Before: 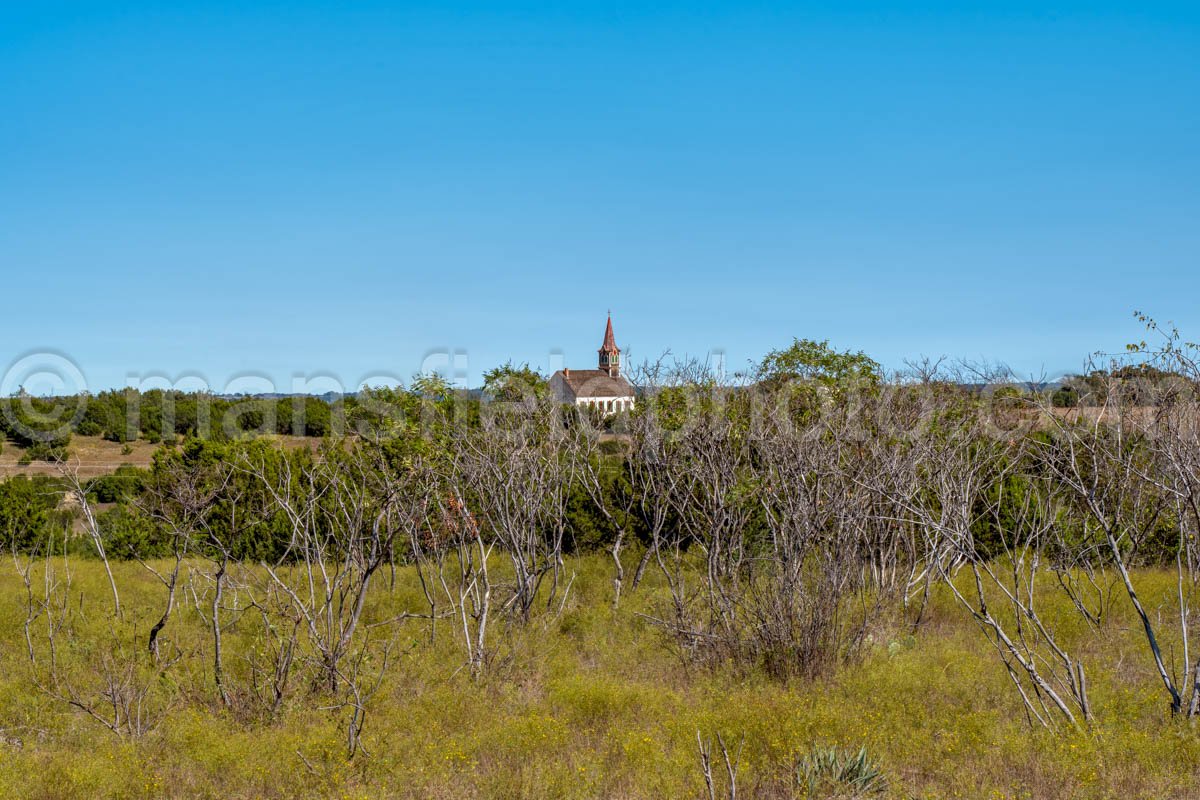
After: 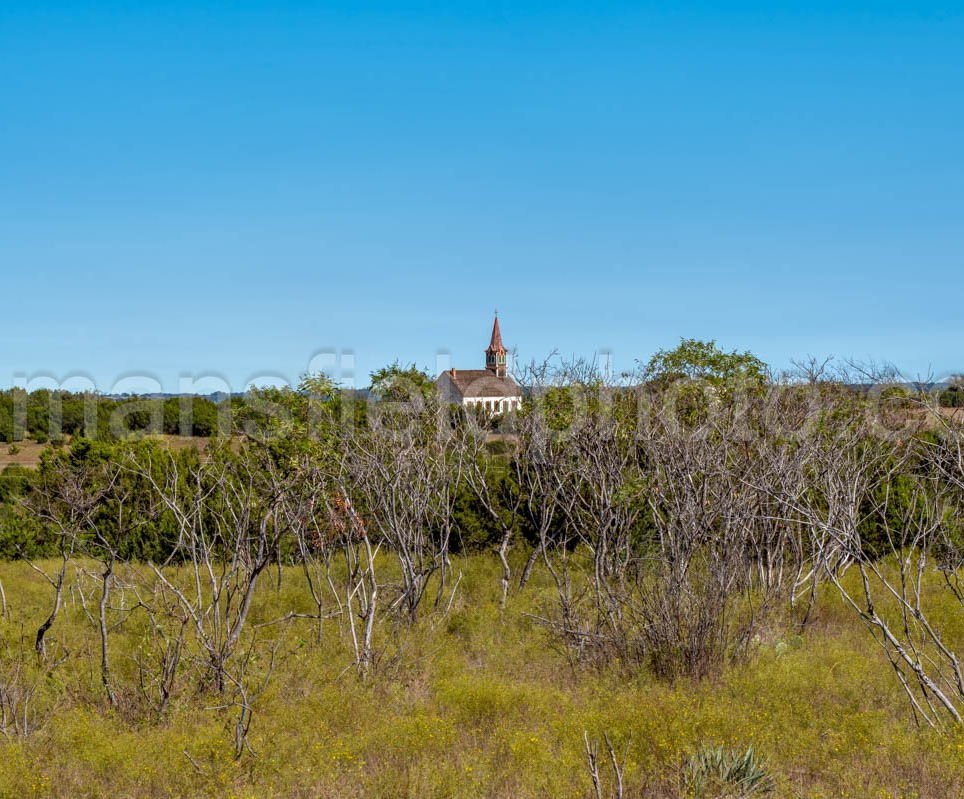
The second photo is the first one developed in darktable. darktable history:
crop and rotate: left 9.483%, right 10.139%
